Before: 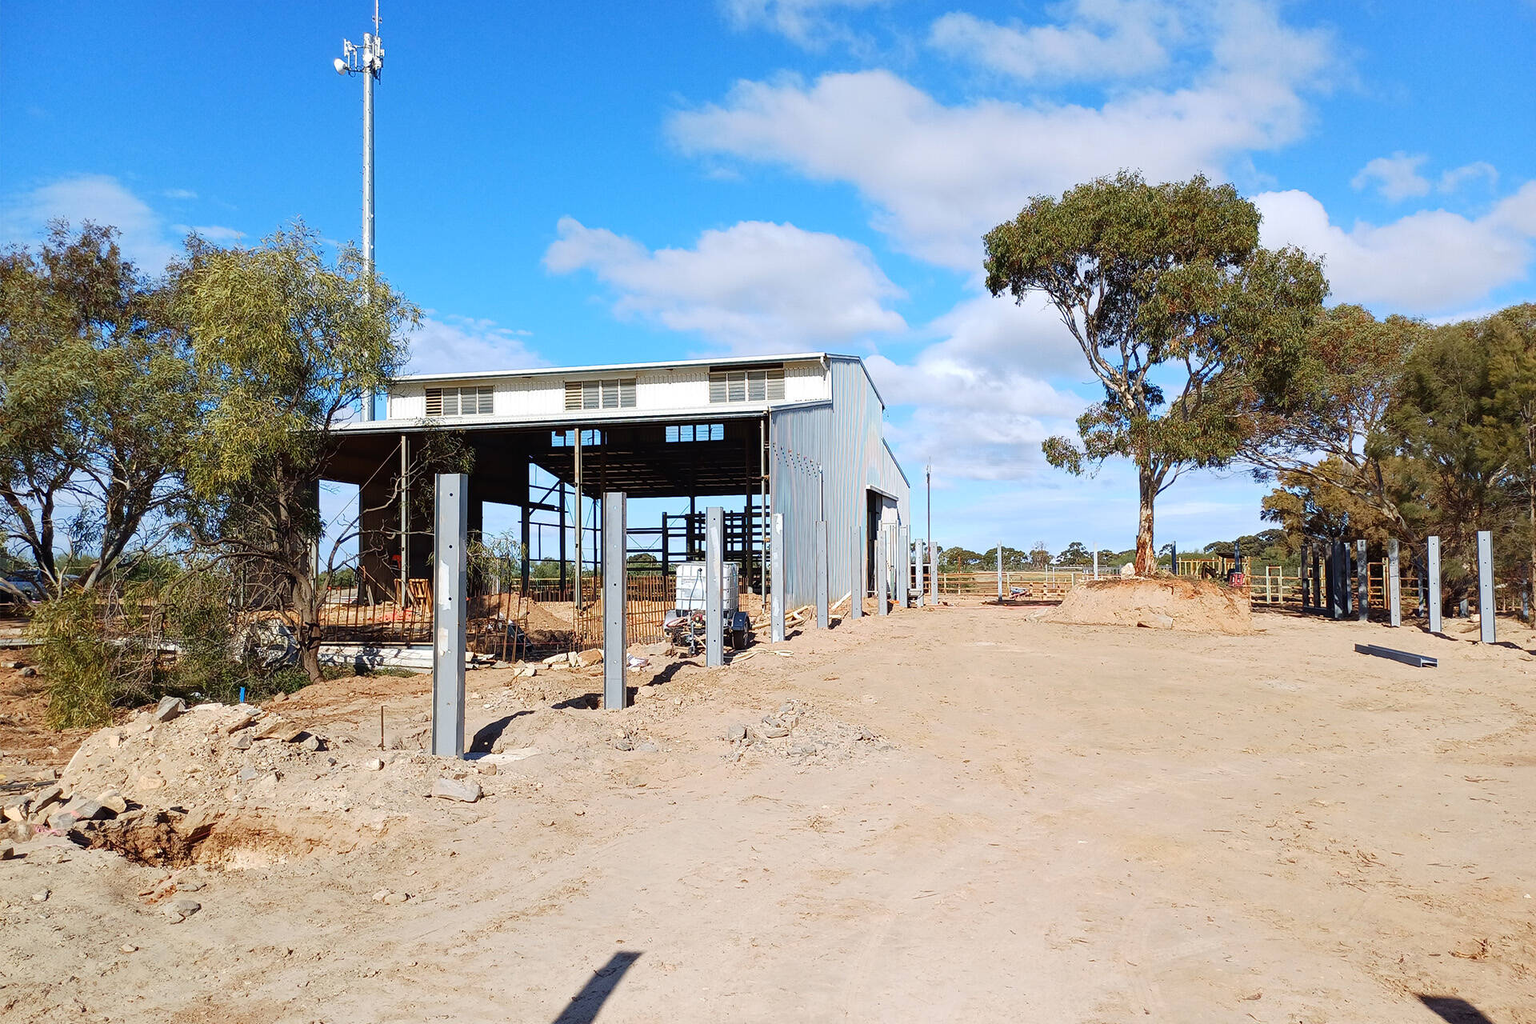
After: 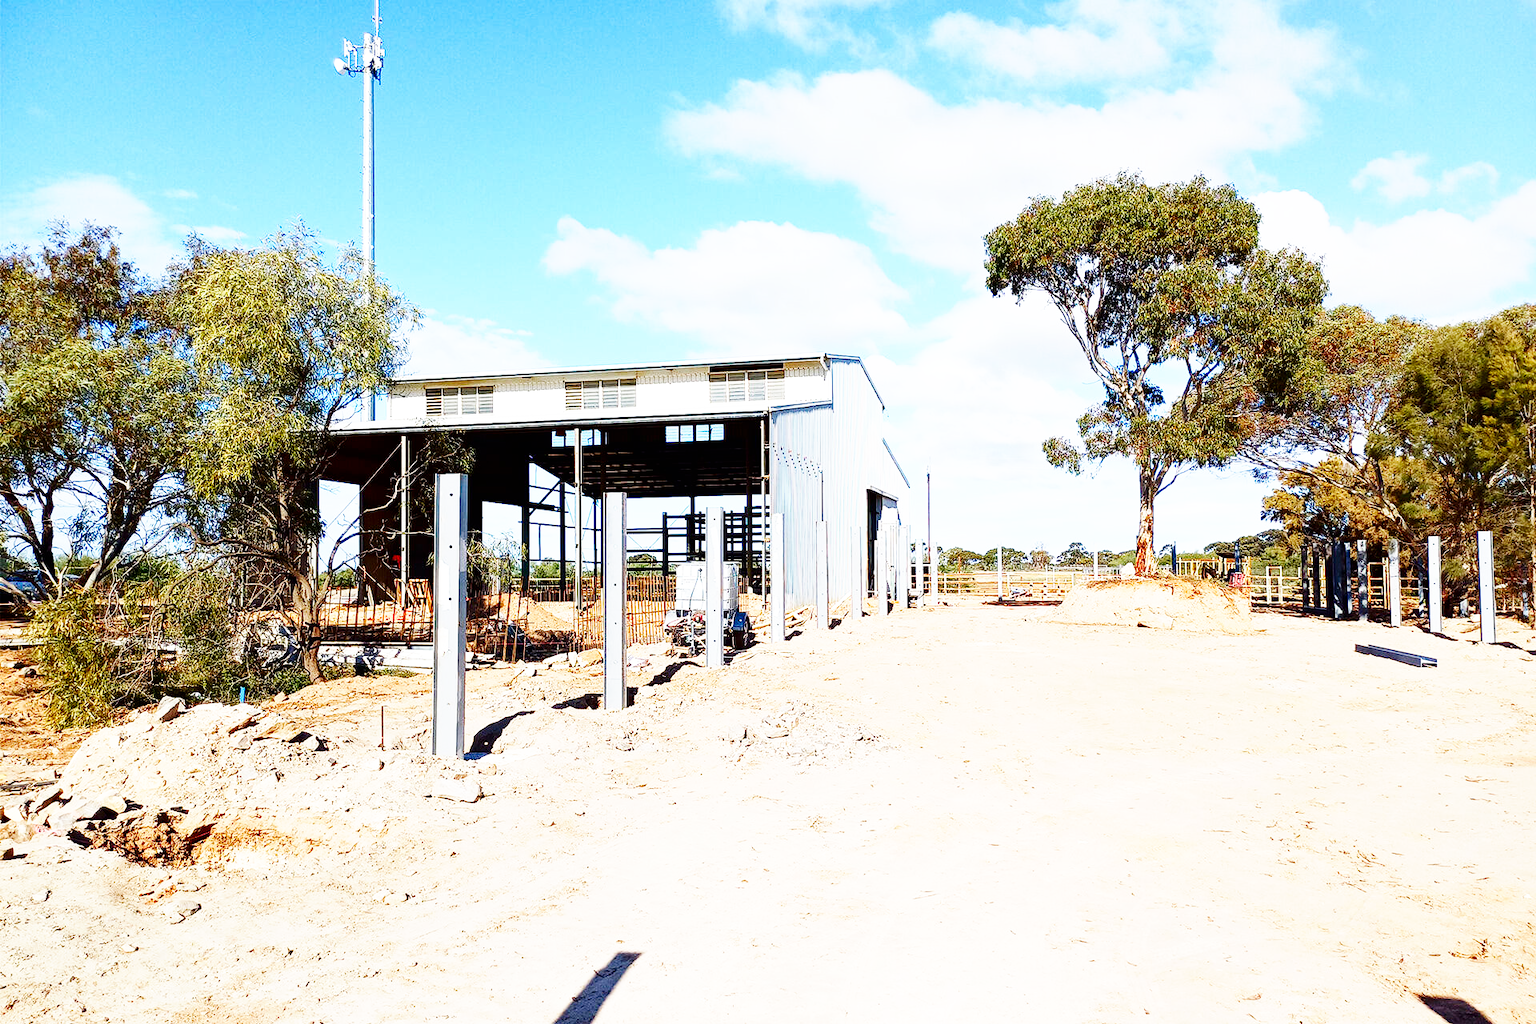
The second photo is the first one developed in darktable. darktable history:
base curve: curves: ch0 [(0, 0) (0.007, 0.004) (0.027, 0.03) (0.046, 0.07) (0.207, 0.54) (0.442, 0.872) (0.673, 0.972) (1, 1)], preserve colors none
exposure: exposure 0.188 EV, compensate exposure bias true, compensate highlight preservation false
contrast brightness saturation: contrast 0.068, brightness -0.149, saturation 0.119
